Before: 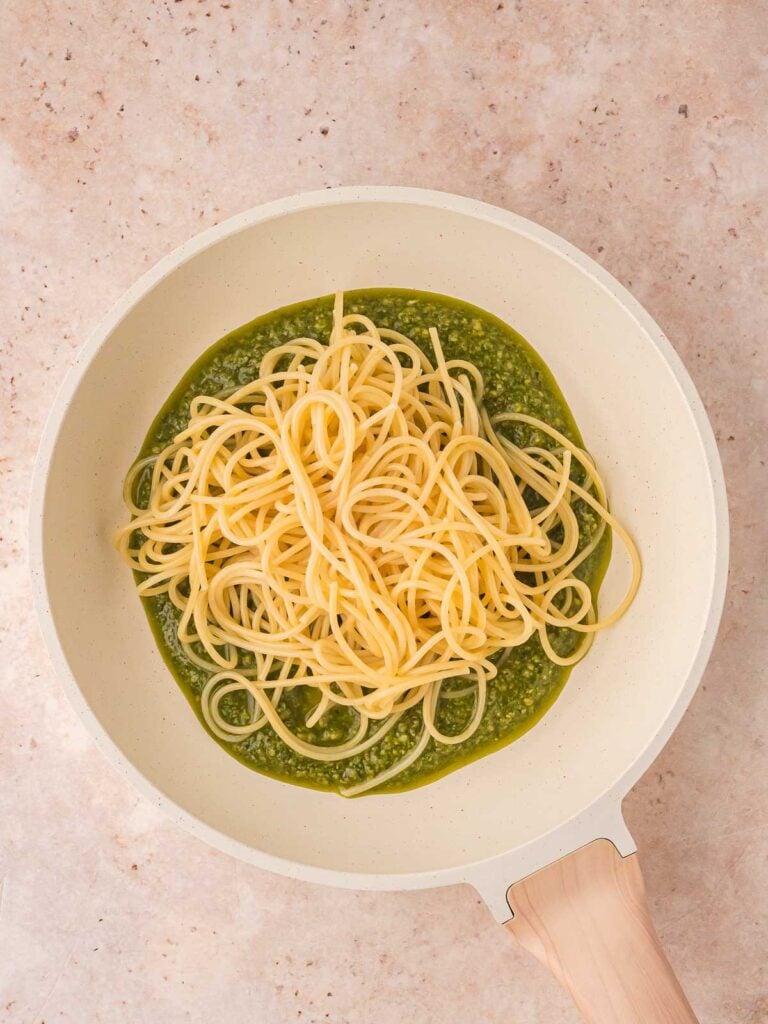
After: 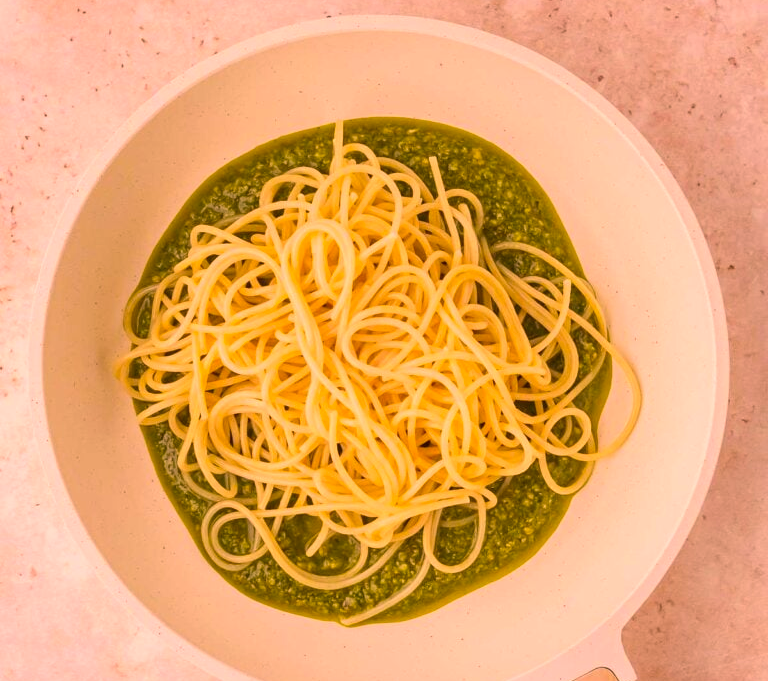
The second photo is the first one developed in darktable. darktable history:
crop: top 16.727%, bottom 16.727%
color calibration: output R [1.063, -0.012, -0.003, 0], output B [-0.079, 0.047, 1, 0], illuminant custom, x 0.389, y 0.387, temperature 3838.64 K
color correction: highlights a* 17.94, highlights b* 35.39, shadows a* 1.48, shadows b* 6.42, saturation 1.01
